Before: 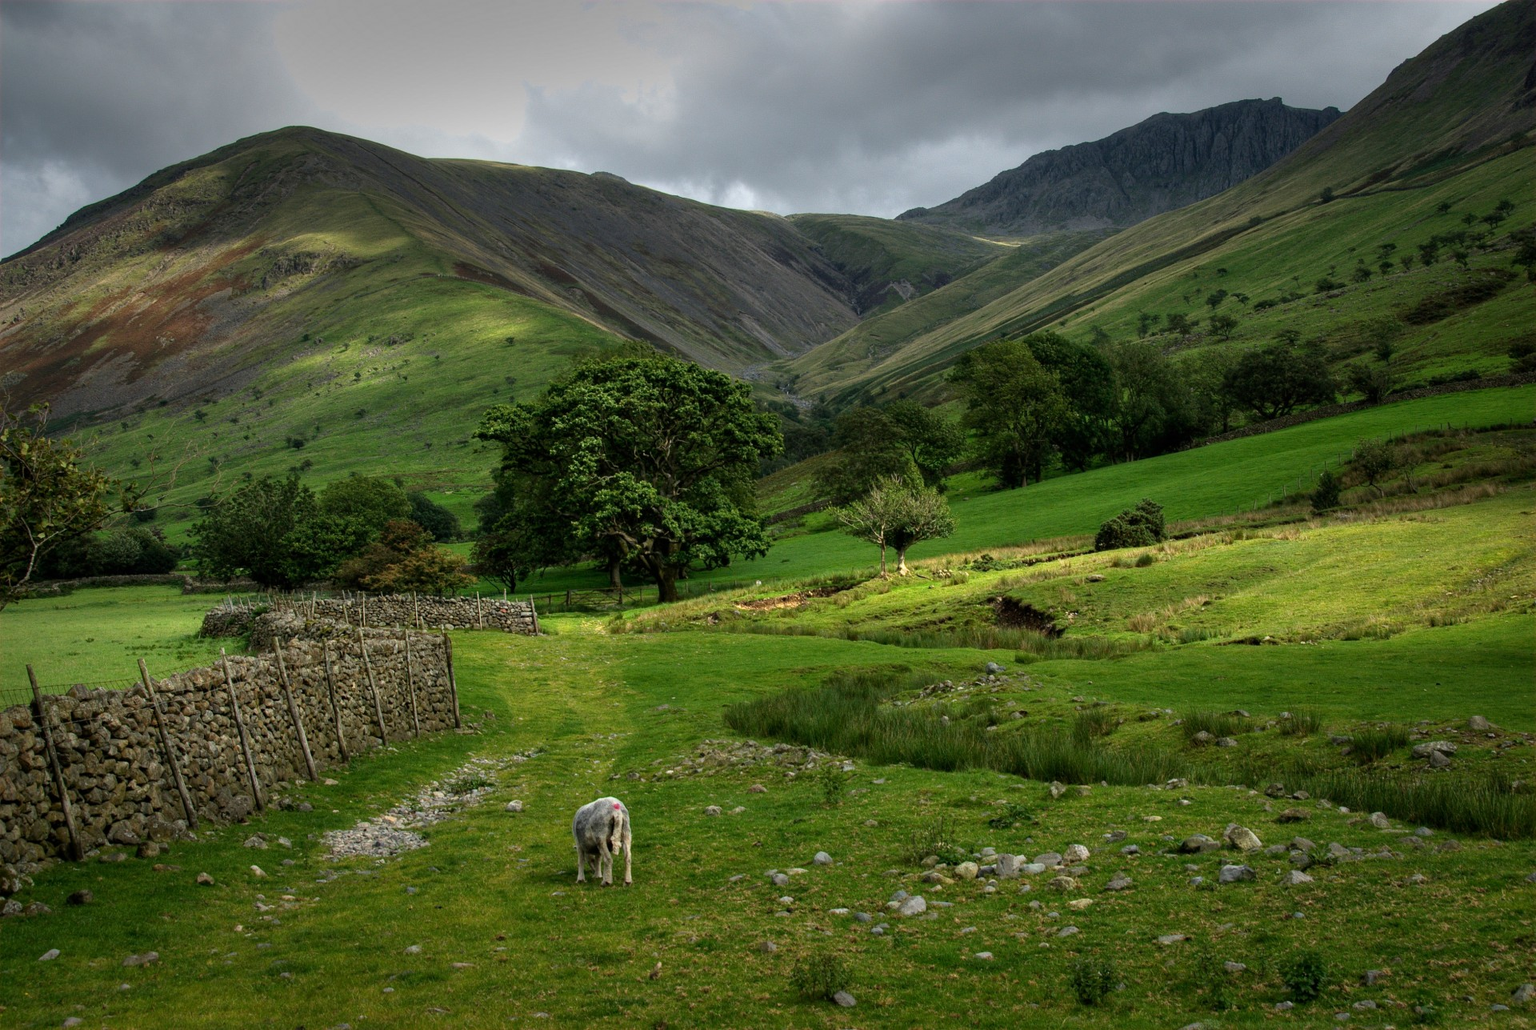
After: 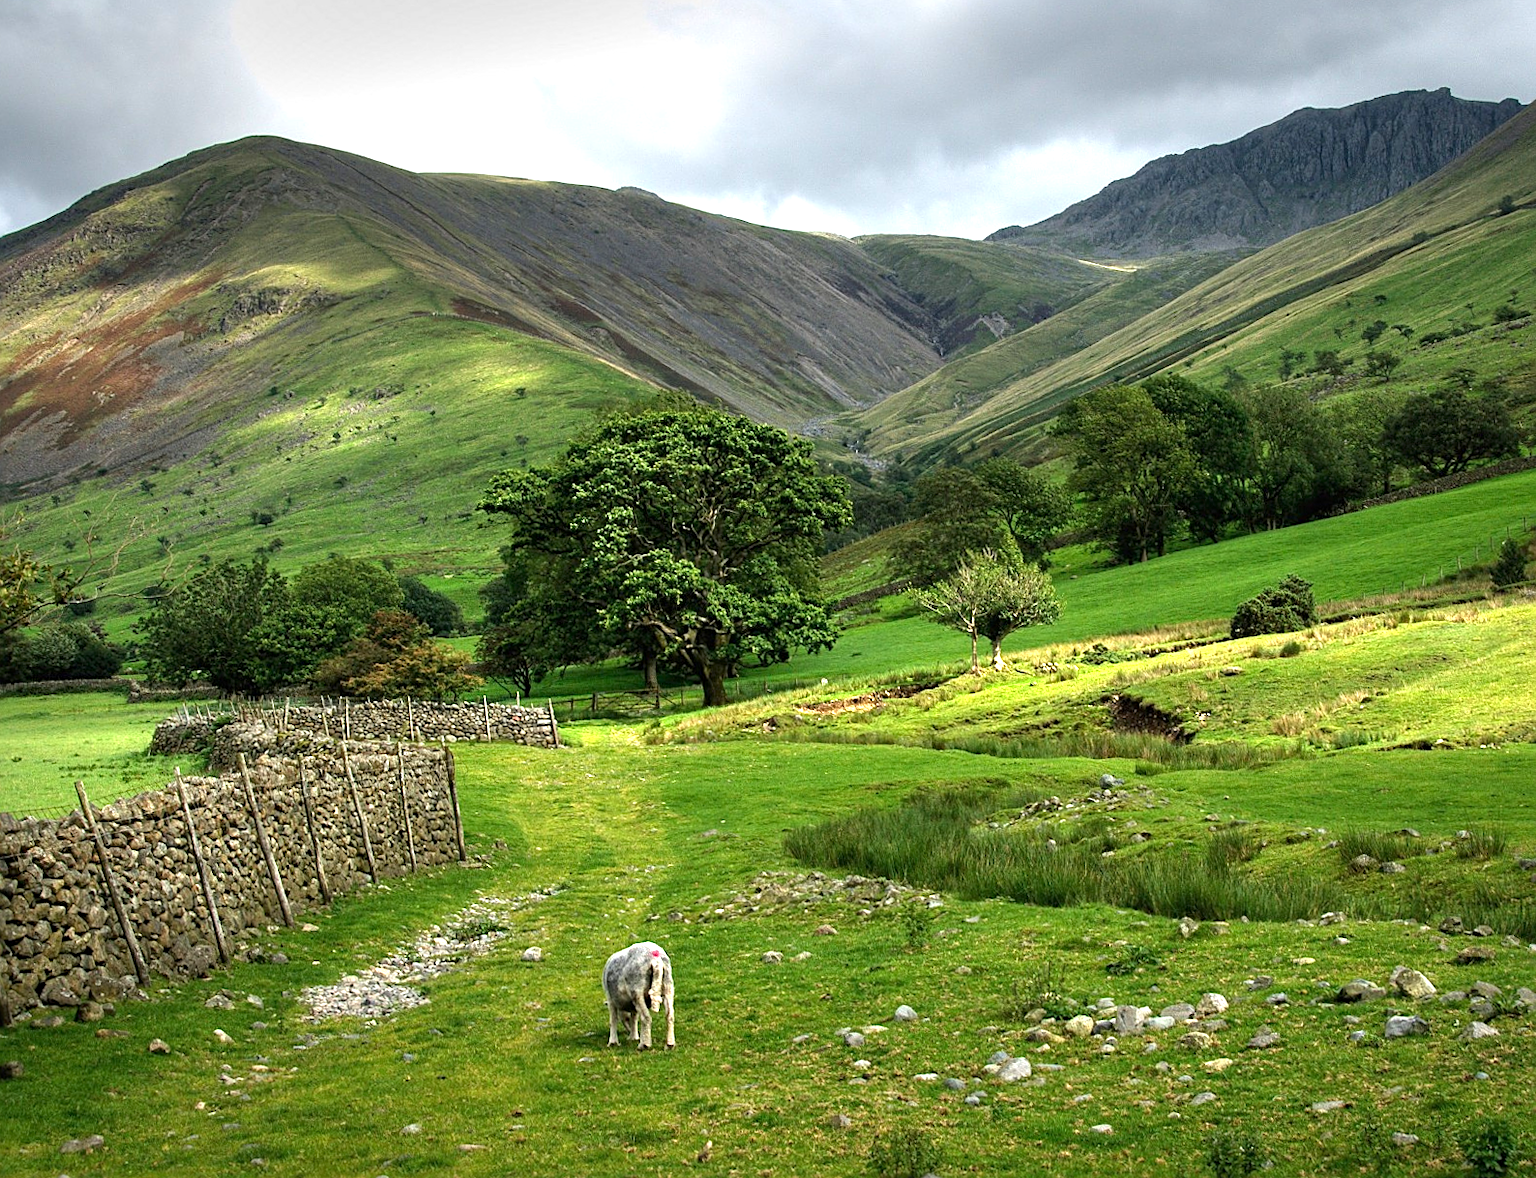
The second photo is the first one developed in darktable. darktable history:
crop and rotate: angle 0.631°, left 4.354%, top 1.155%, right 11.544%, bottom 2.65%
exposure: black level correction 0, exposure 1.199 EV, compensate highlight preservation false
sharpen: on, module defaults
